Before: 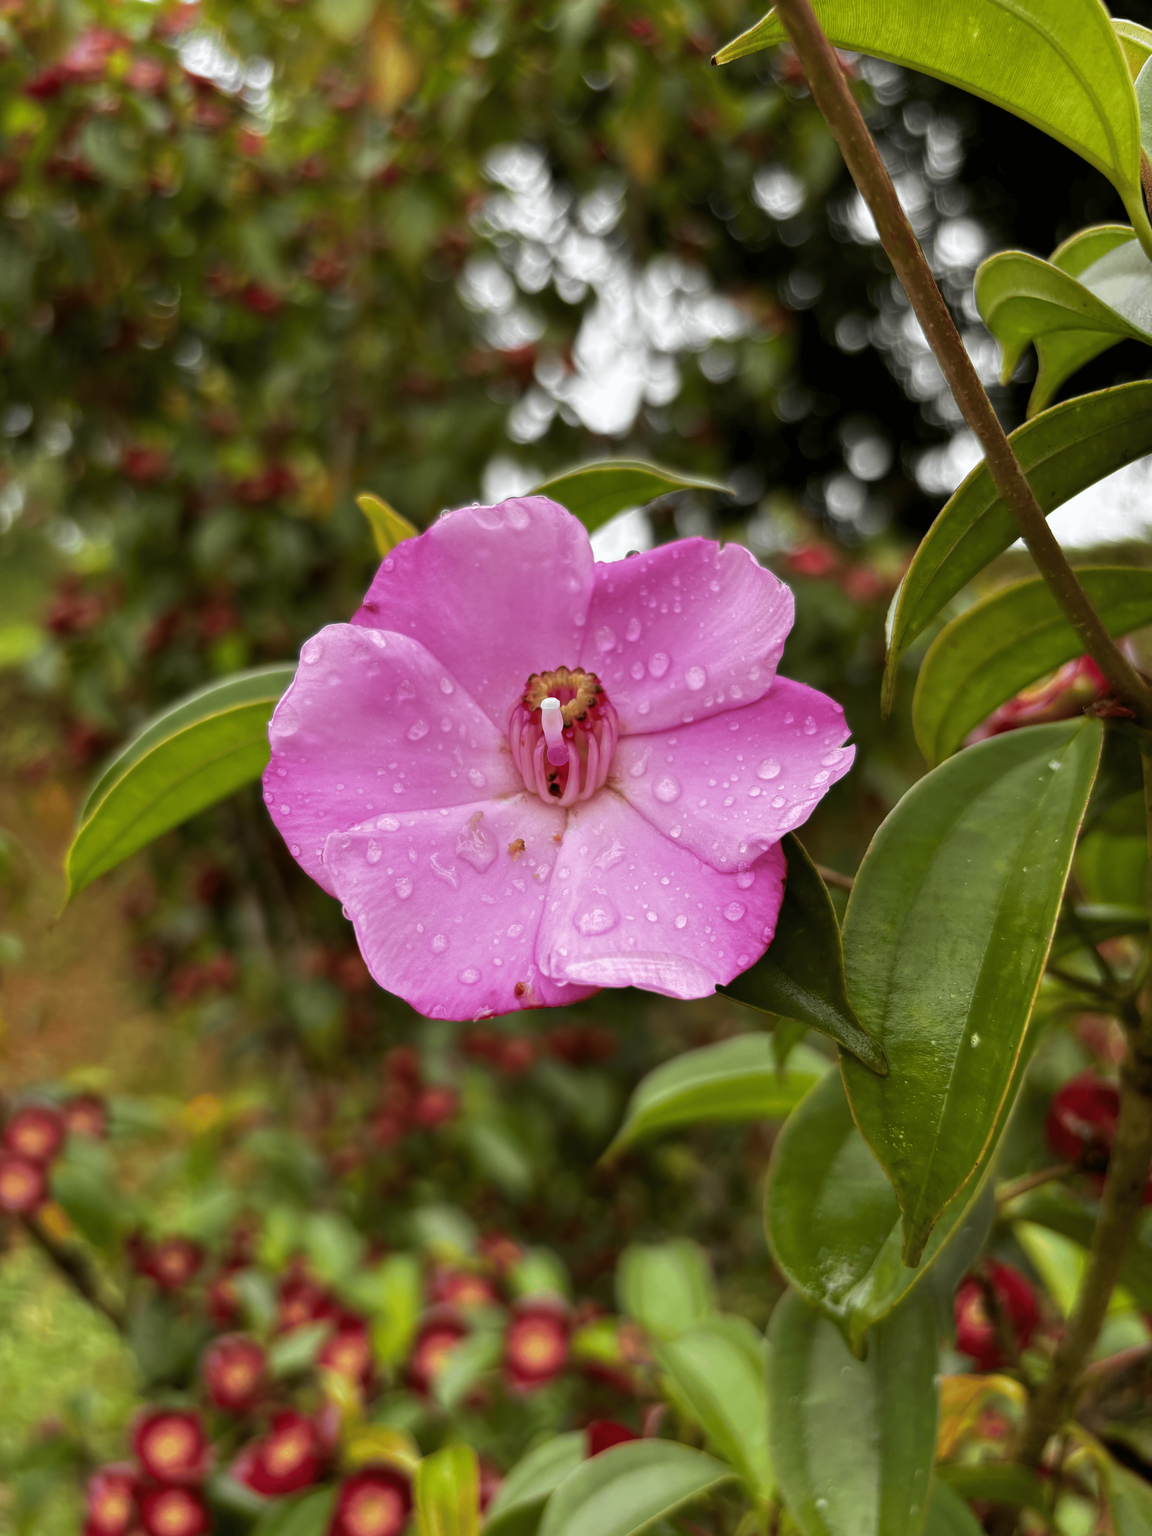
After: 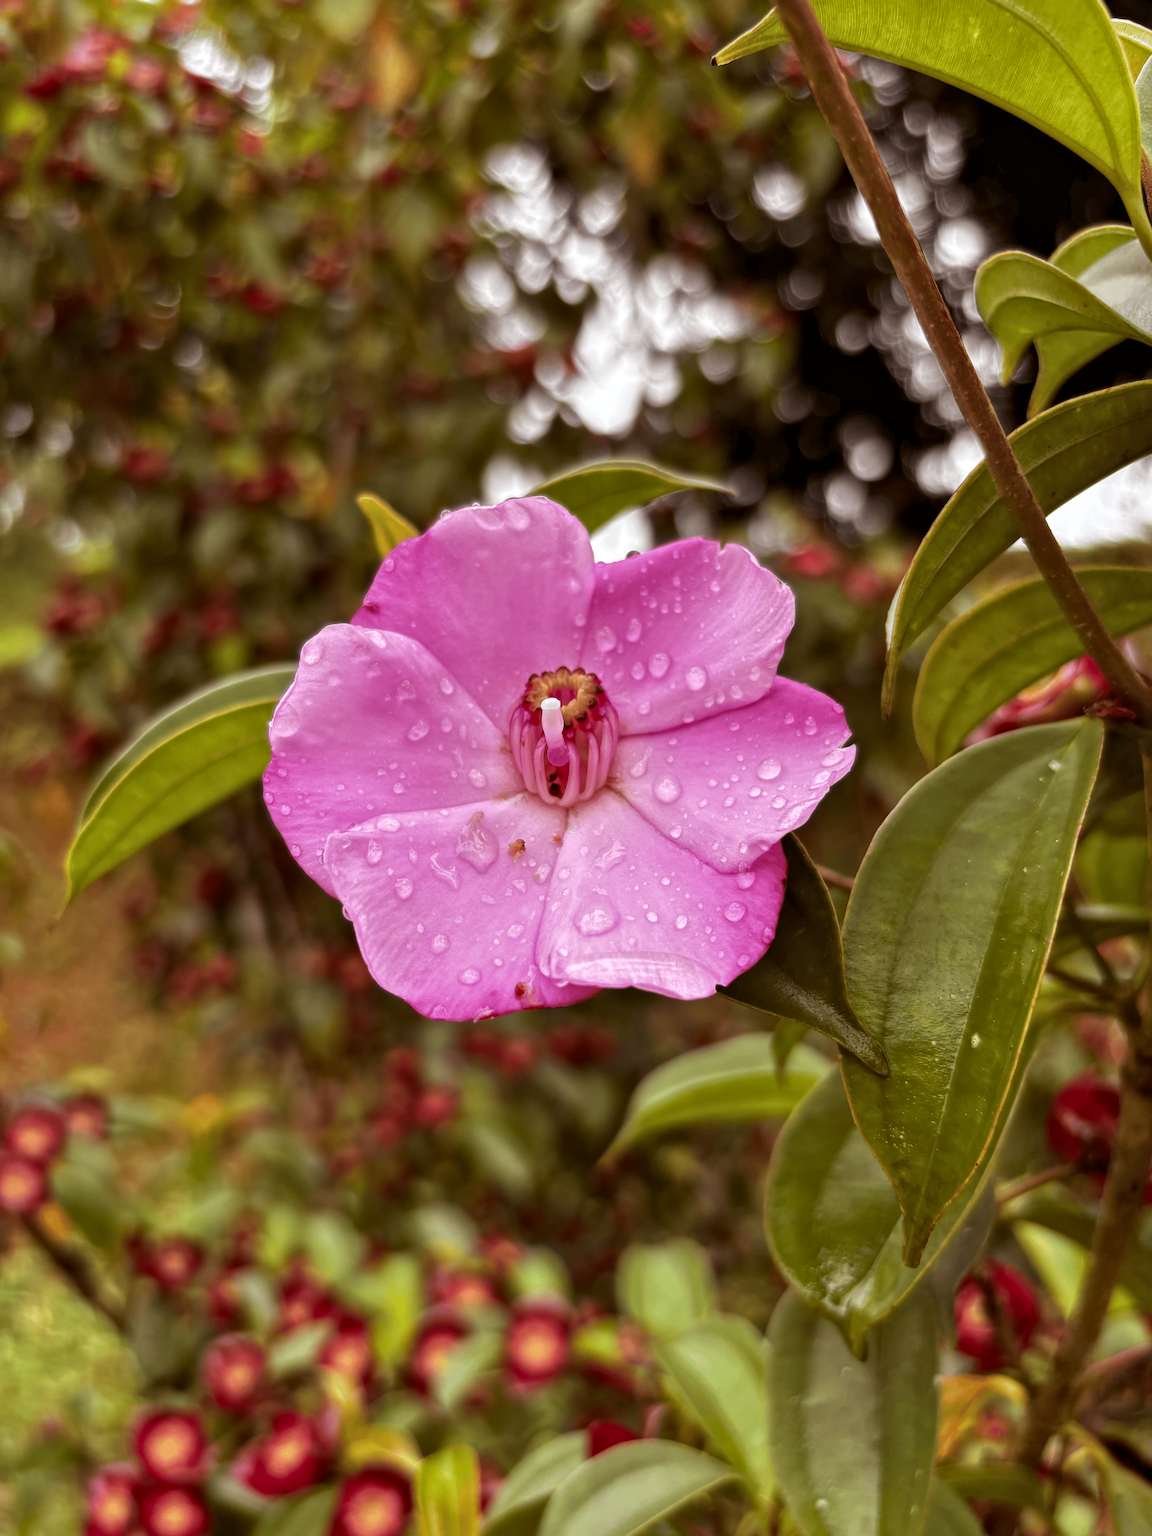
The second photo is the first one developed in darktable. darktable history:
local contrast: mode bilateral grid, contrast 20, coarseness 50, detail 130%, midtone range 0.2
rgb levels: mode RGB, independent channels, levels [[0, 0.474, 1], [0, 0.5, 1], [0, 0.5, 1]]
shadows and highlights: radius 331.84, shadows 53.55, highlights -100, compress 94.63%, highlights color adjustment 73.23%, soften with gaussian
